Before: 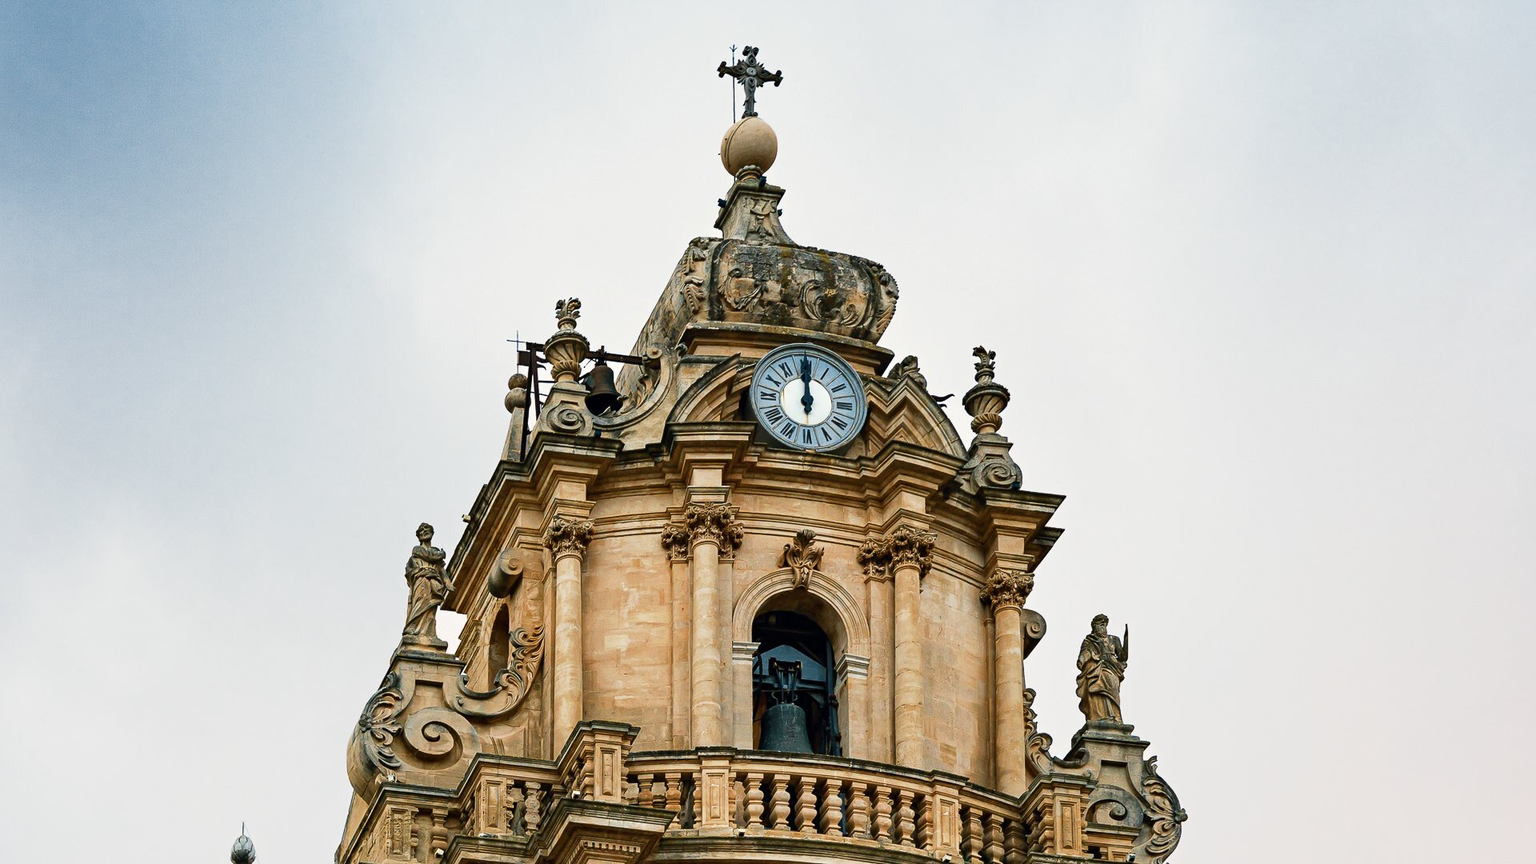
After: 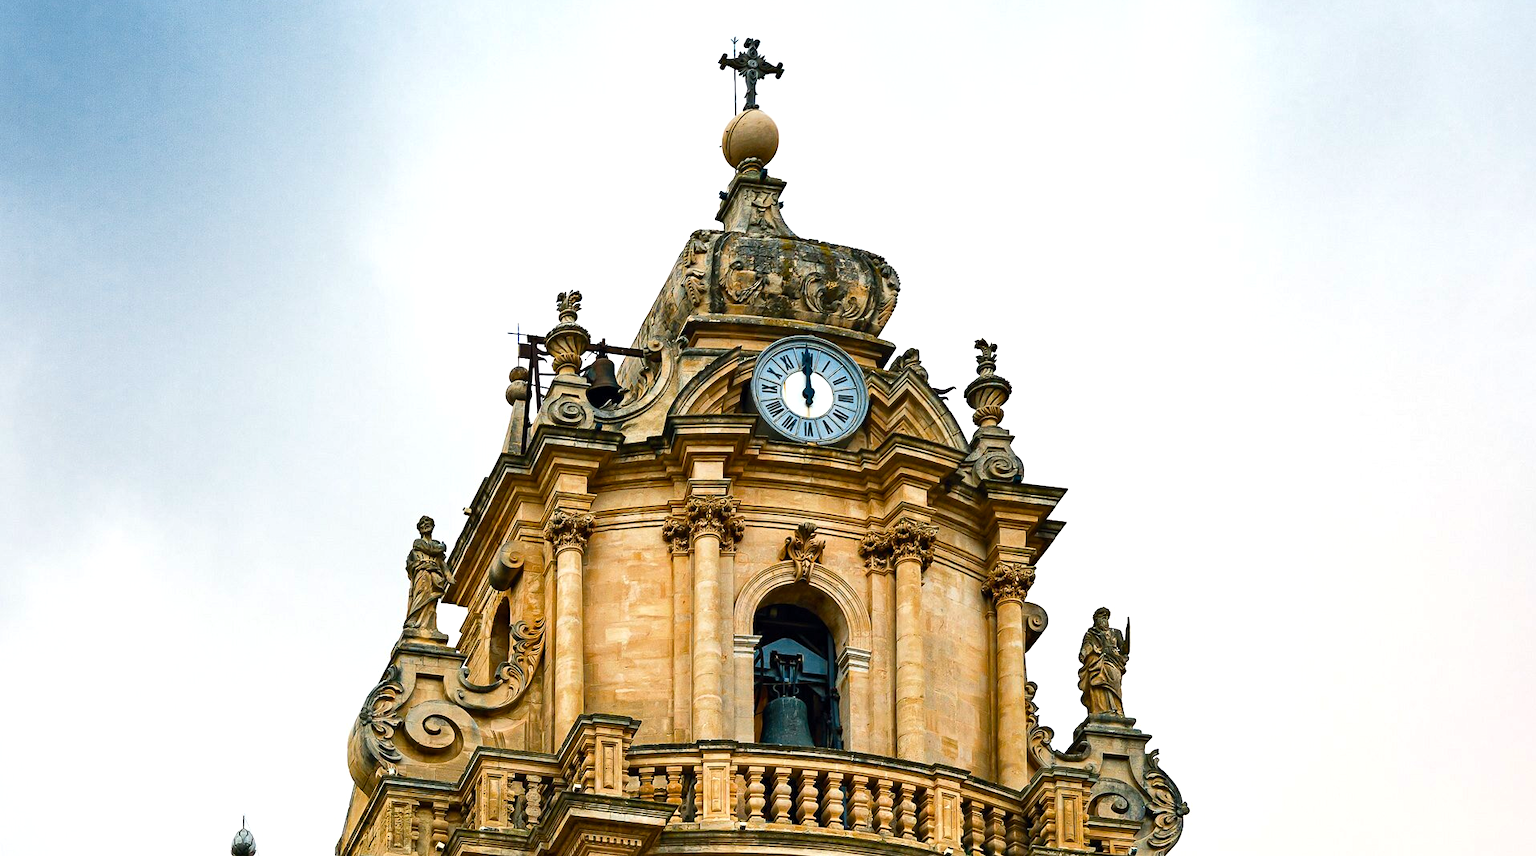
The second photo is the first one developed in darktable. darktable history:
crop: top 0.935%, right 0.119%
shadows and highlights: shadows 37.71, highlights -28.15, soften with gaussian
color balance rgb: perceptual saturation grading › global saturation 25.274%, perceptual brilliance grading › global brilliance 9.219%, global vibrance 10.927%
